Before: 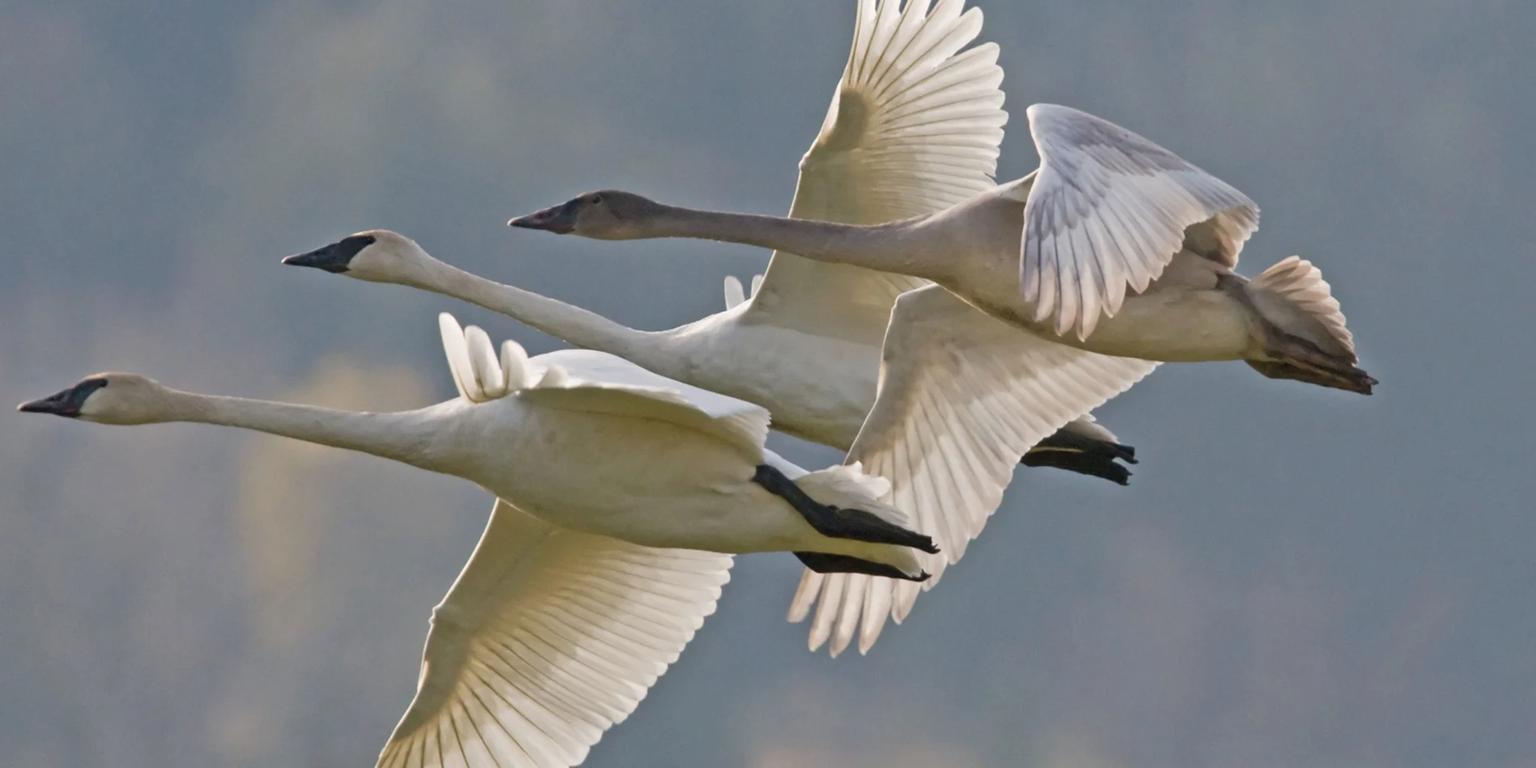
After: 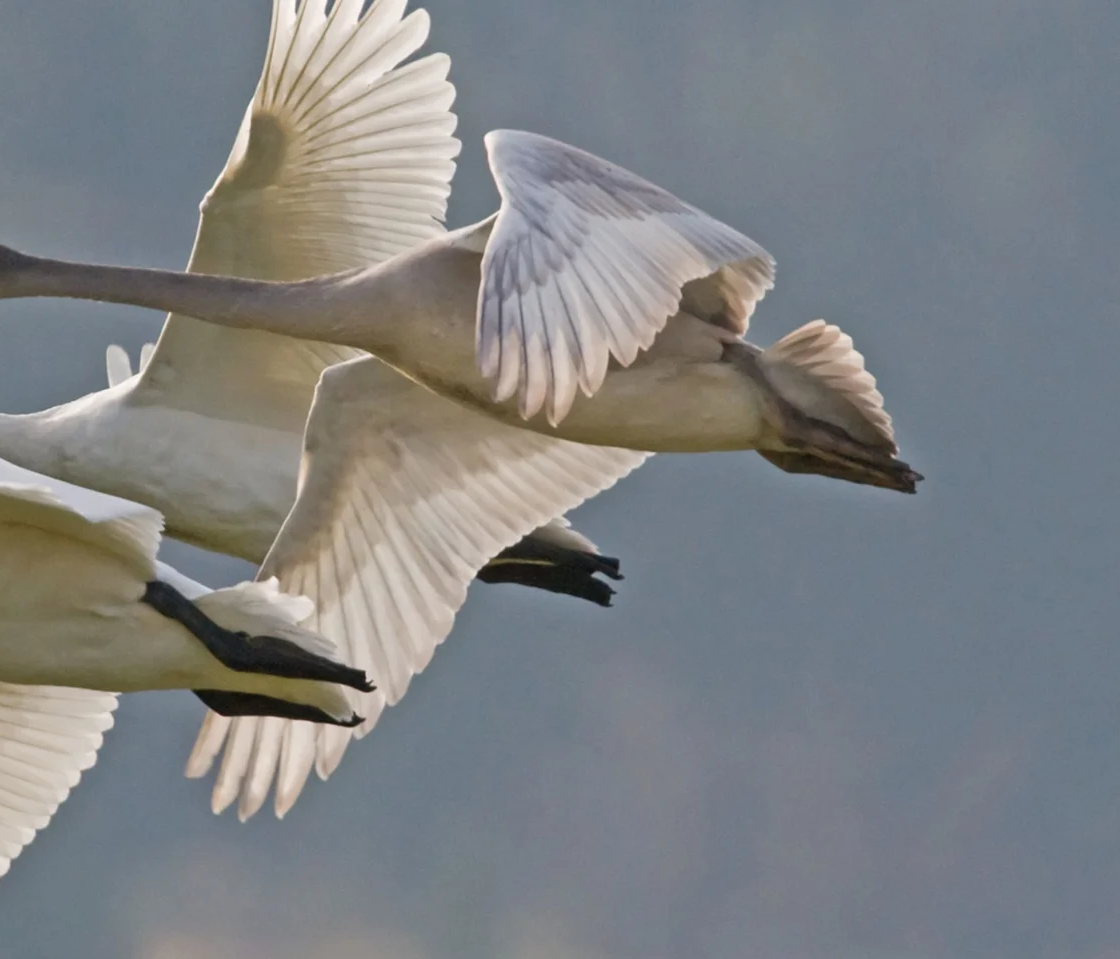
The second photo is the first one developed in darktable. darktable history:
crop: left 41.649%
